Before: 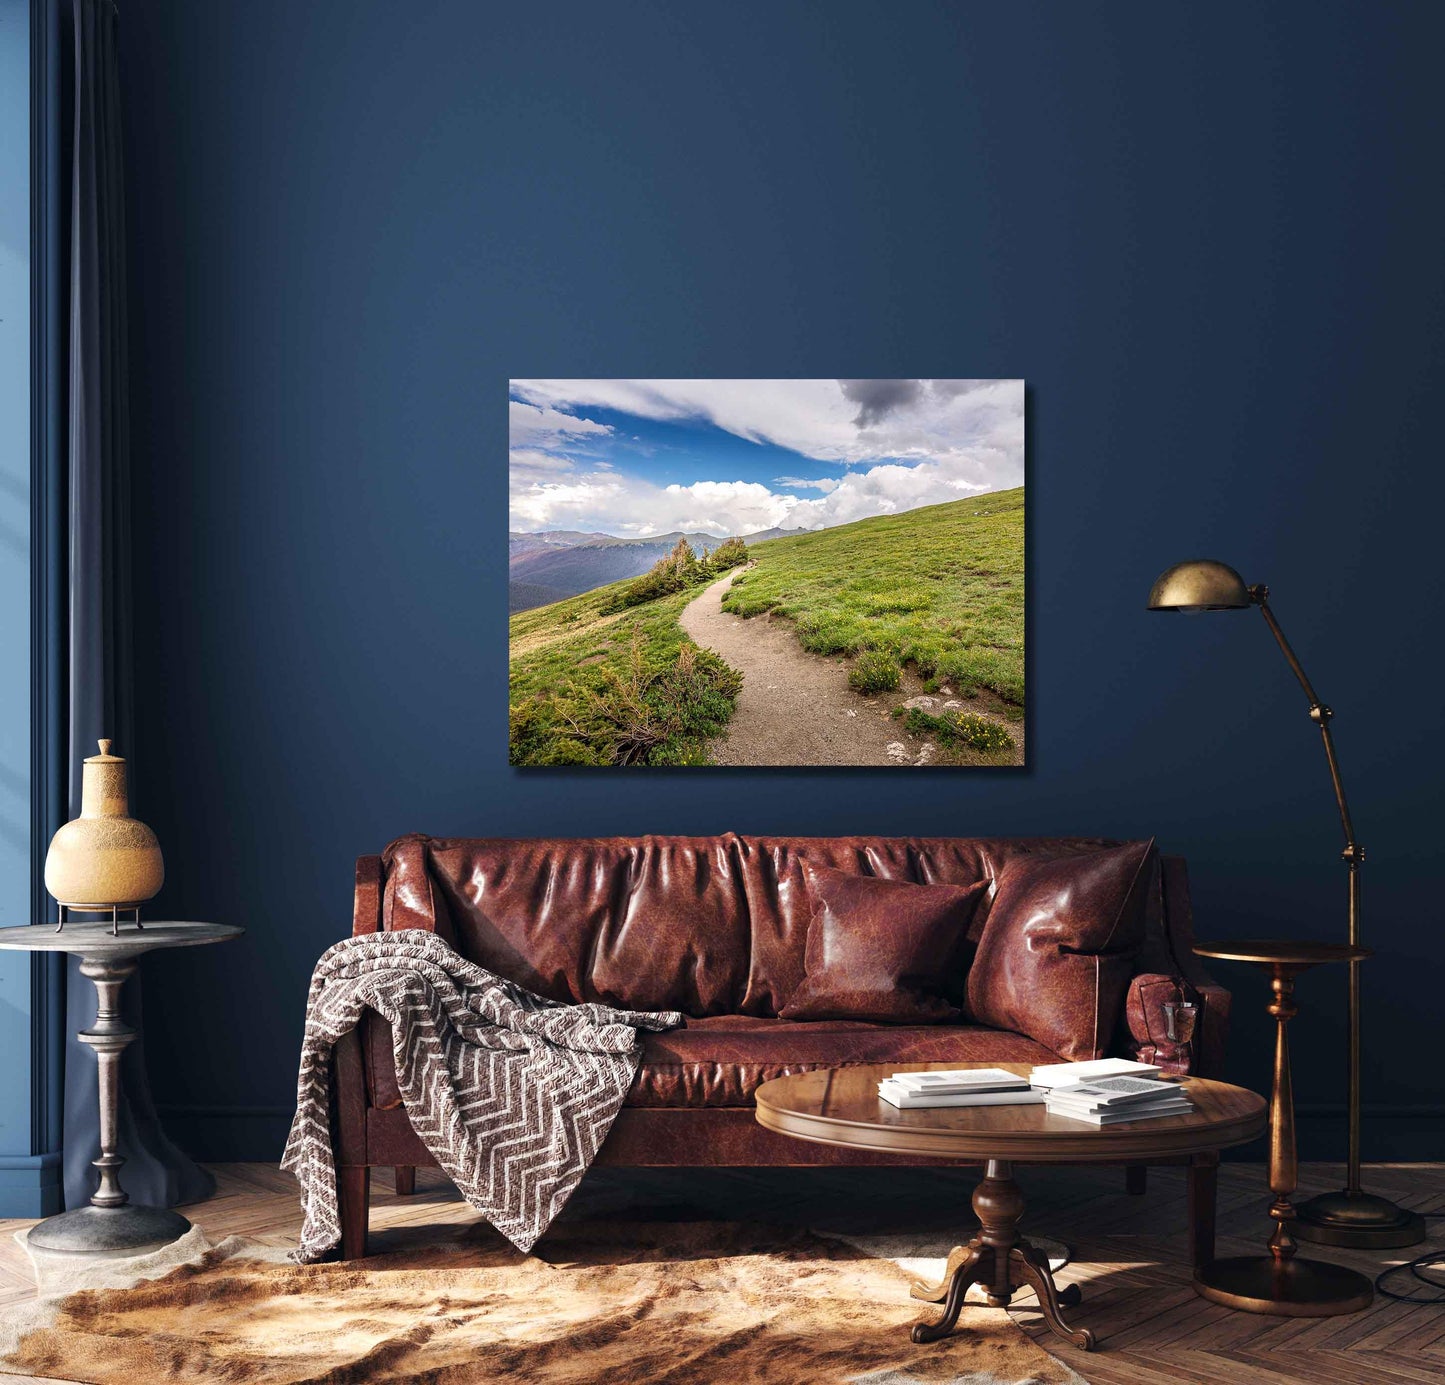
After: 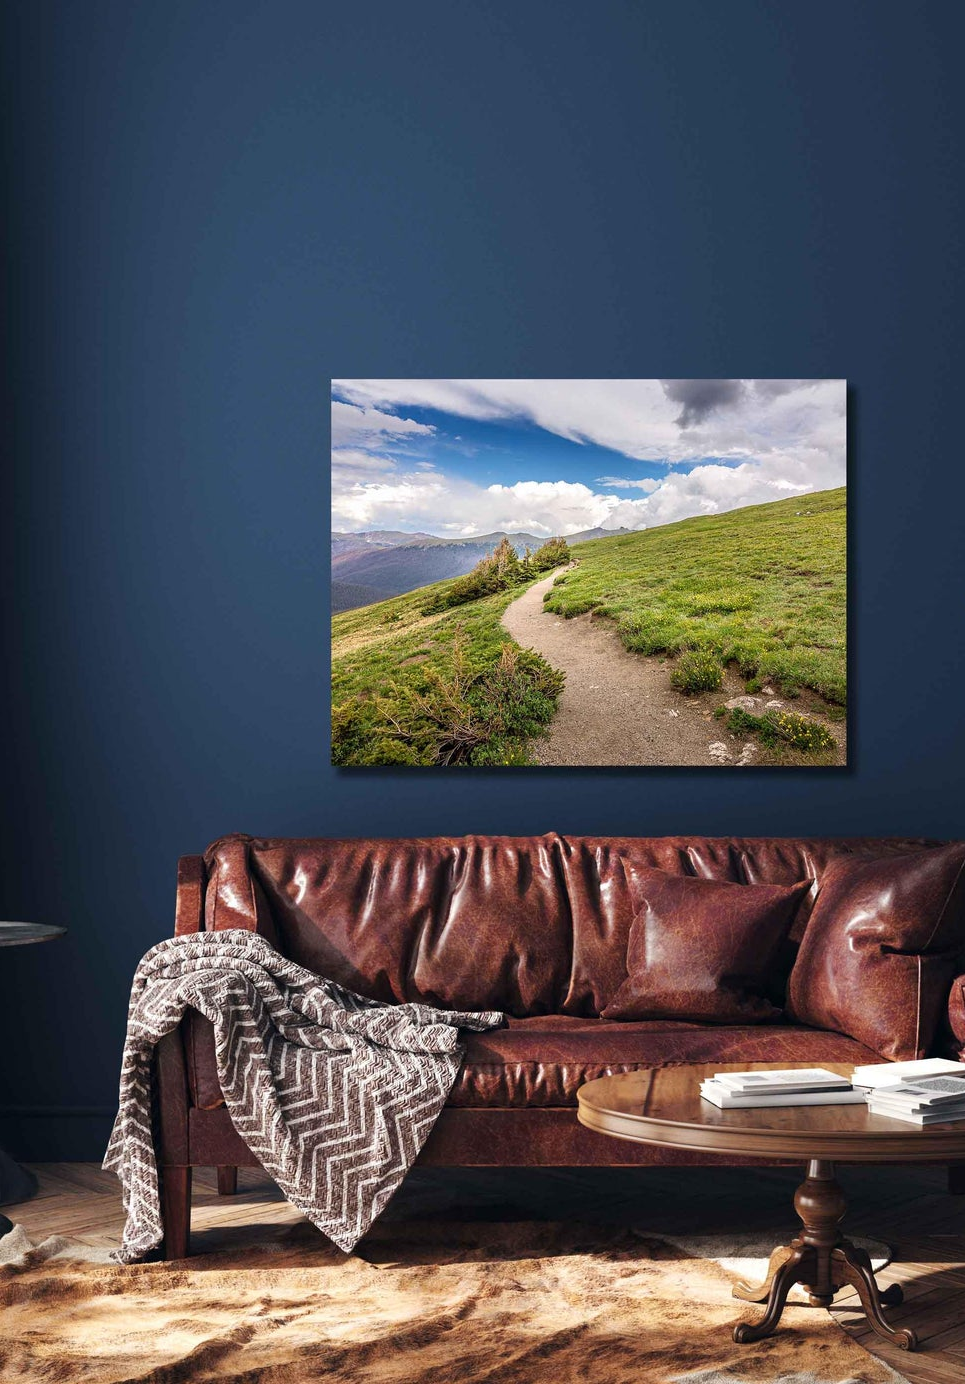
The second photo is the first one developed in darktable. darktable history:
crop and rotate: left 12.351%, right 20.838%
